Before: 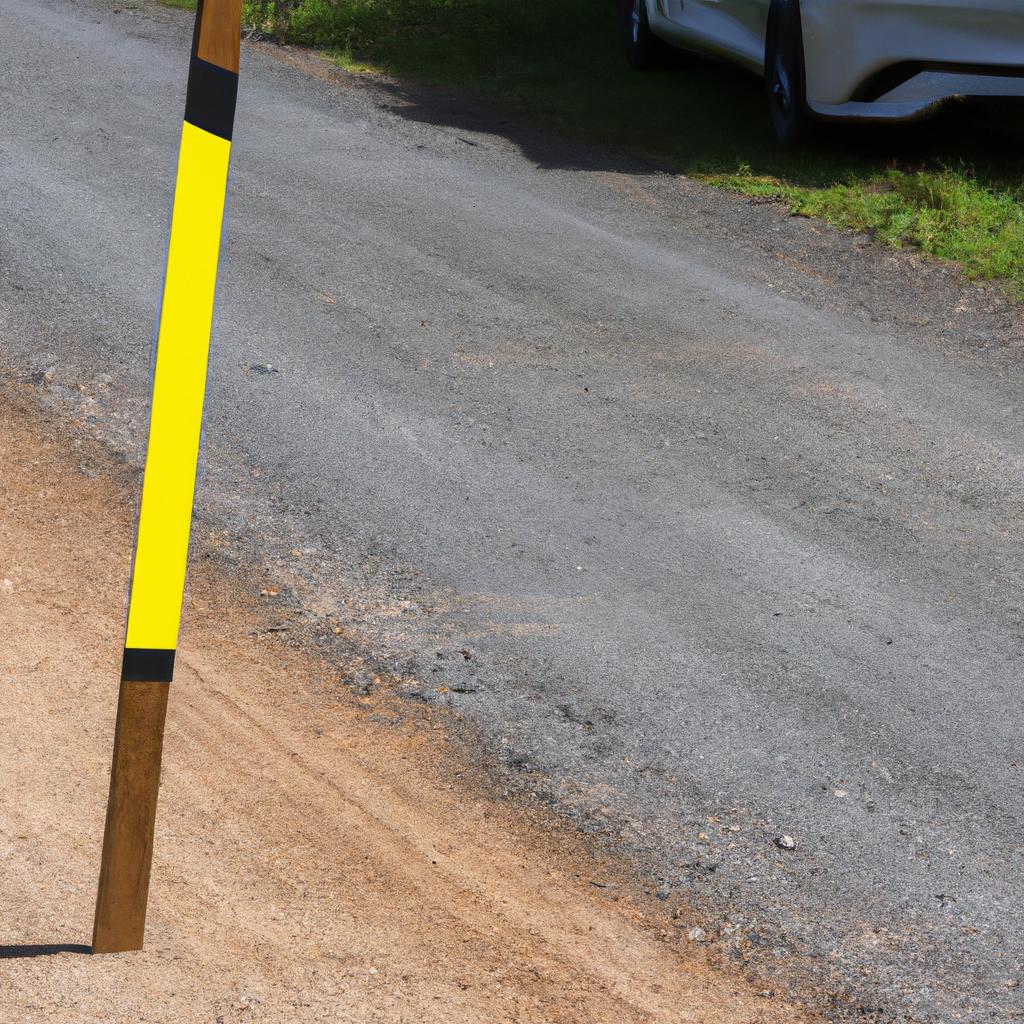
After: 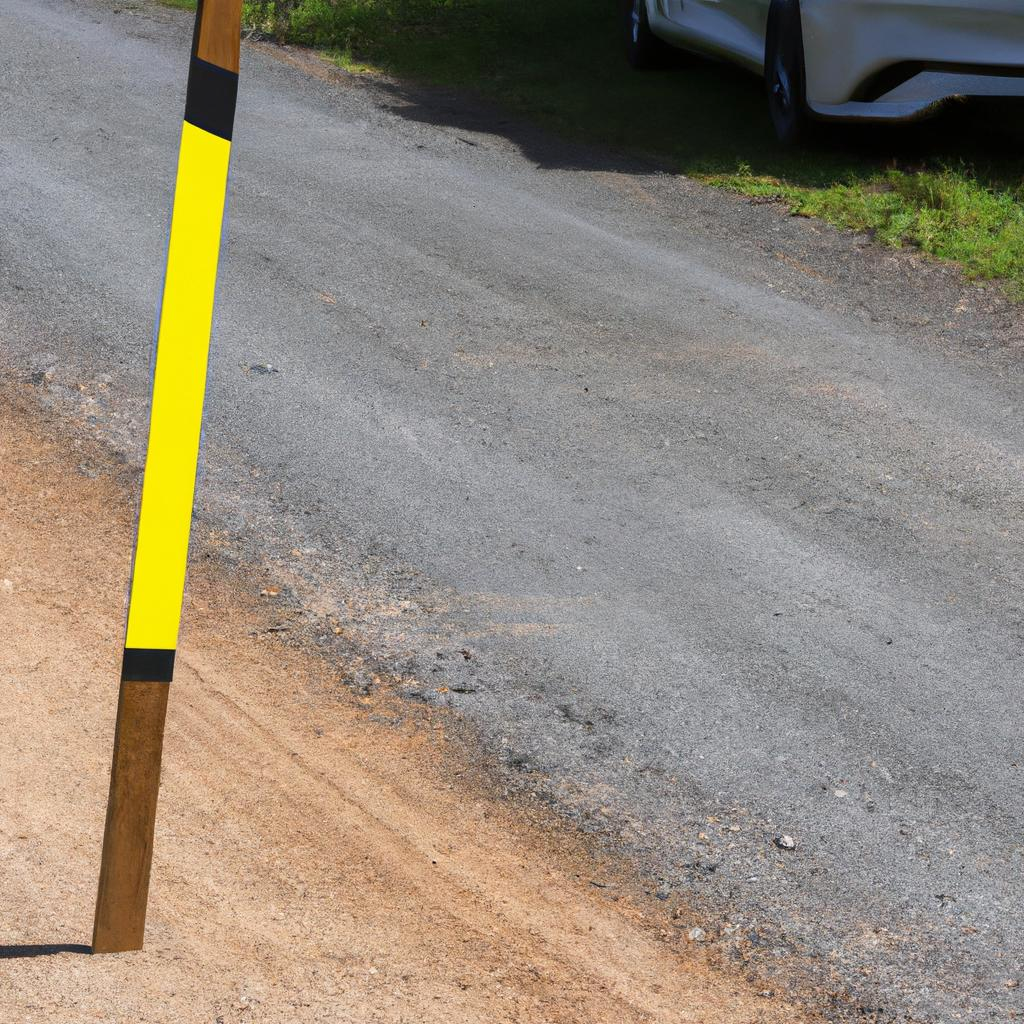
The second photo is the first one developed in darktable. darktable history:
base curve: curves: ch0 [(0, 0) (0.472, 0.508) (1, 1)]
tone equalizer: smoothing diameter 2.06%, edges refinement/feathering 23.38, mask exposure compensation -1.57 EV, filter diffusion 5
